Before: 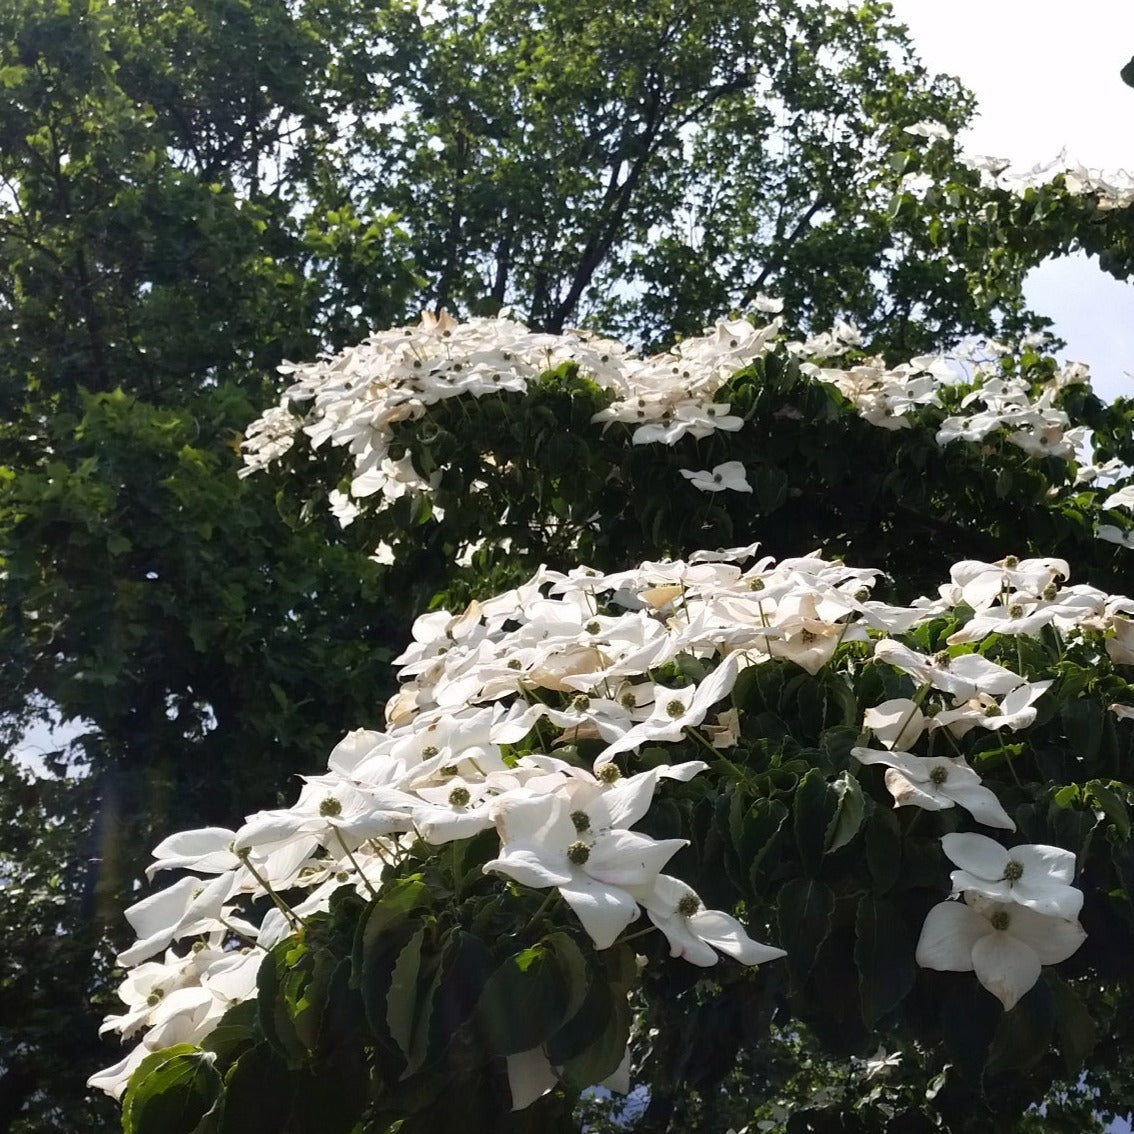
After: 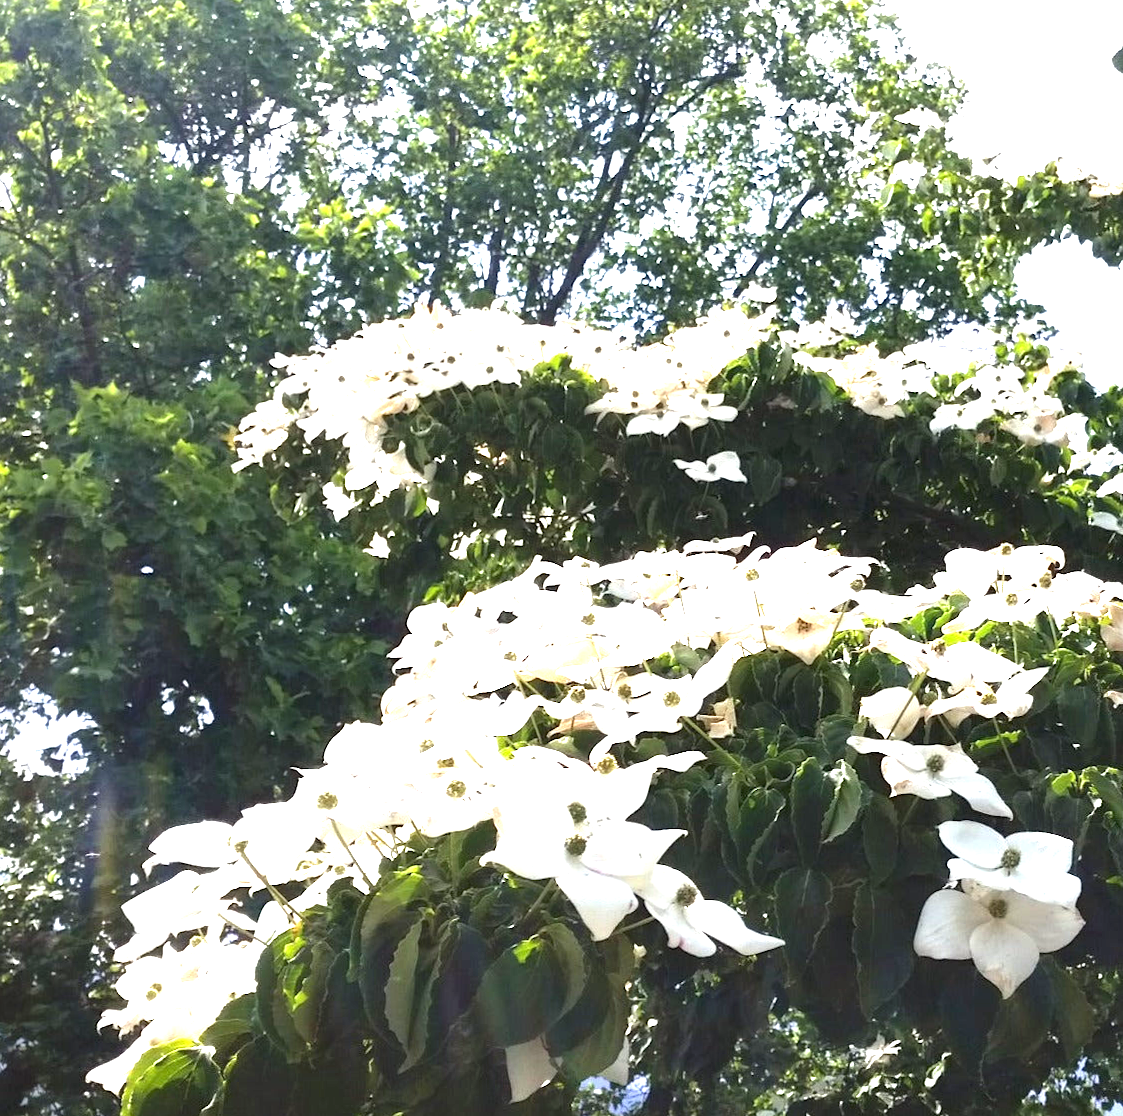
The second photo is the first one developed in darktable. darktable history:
rotate and perspective: rotation -0.45°, automatic cropping original format, crop left 0.008, crop right 0.992, crop top 0.012, crop bottom 0.988
exposure: black level correction 0, exposure 2.138 EV, compensate exposure bias true, compensate highlight preservation false
